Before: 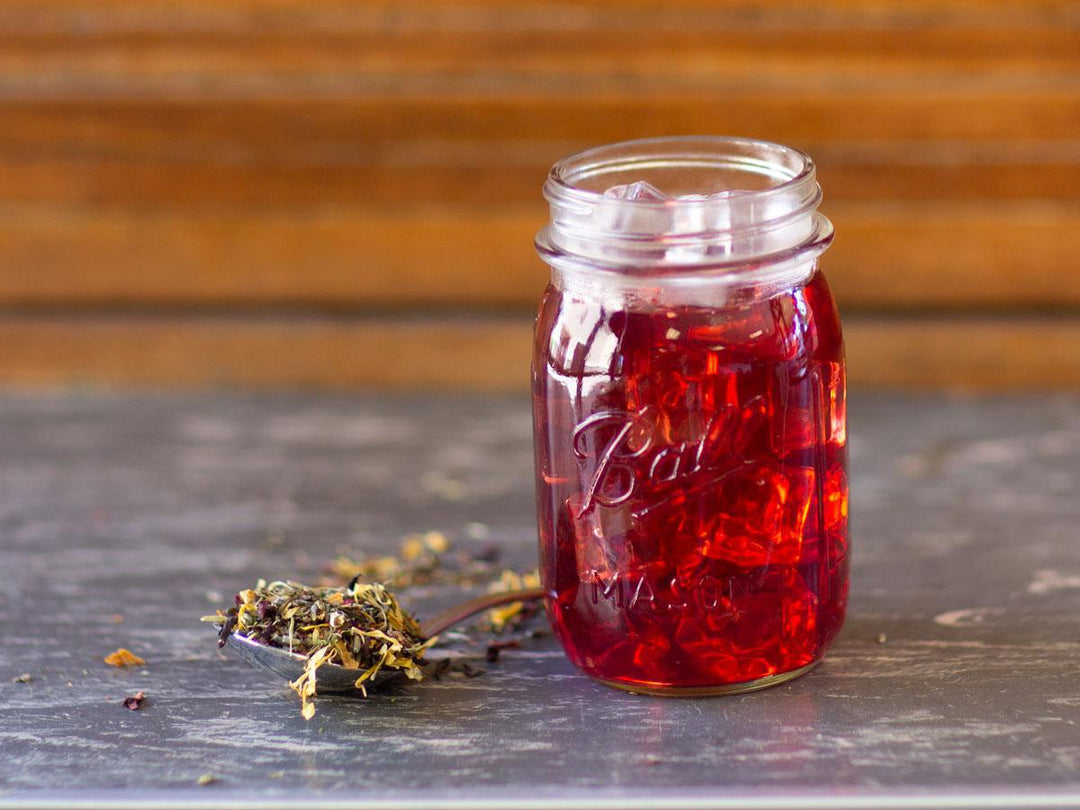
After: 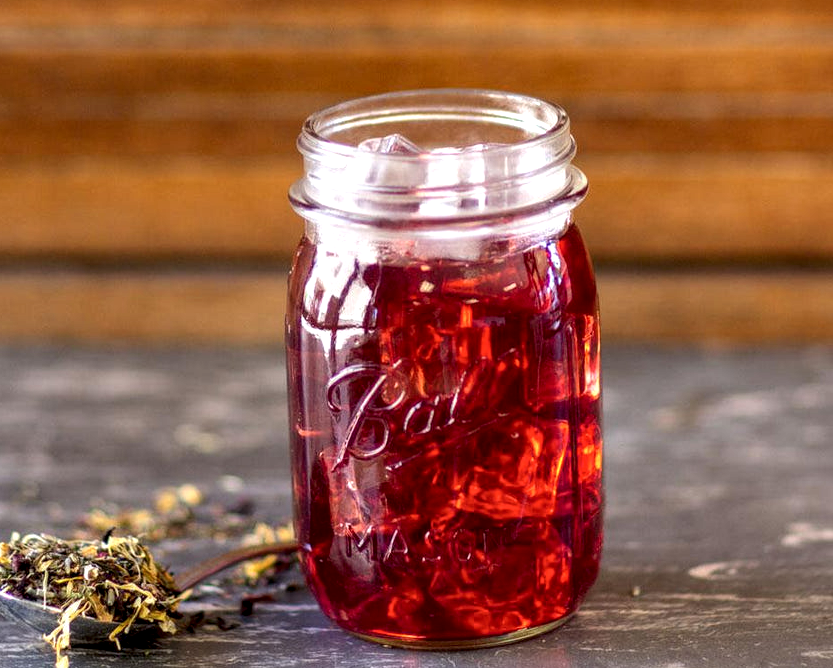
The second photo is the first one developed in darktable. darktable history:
crop: left 22.803%, top 5.839%, bottom 11.61%
shadows and highlights: low approximation 0.01, soften with gaussian
local contrast: highlights 60%, shadows 59%, detail 160%
